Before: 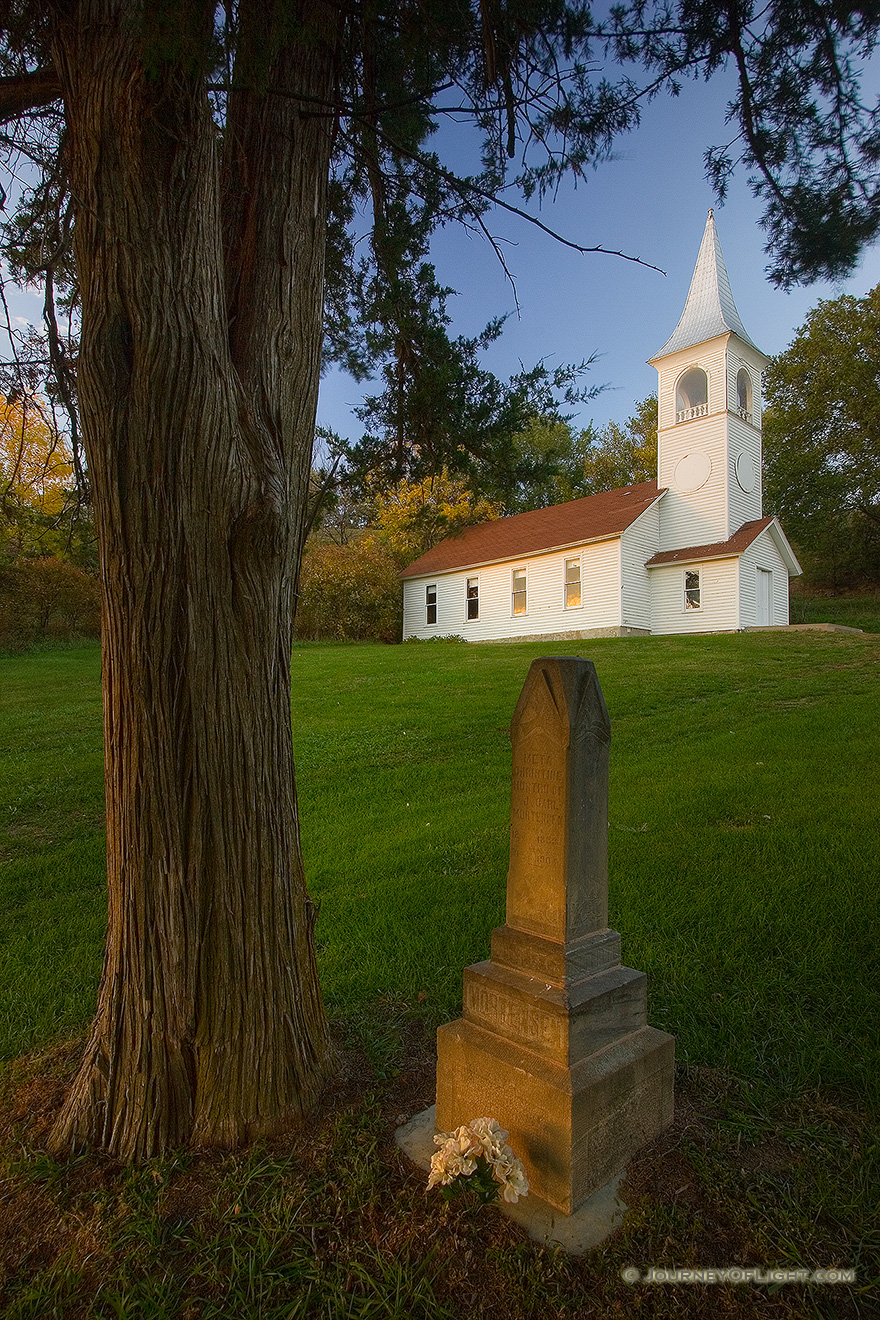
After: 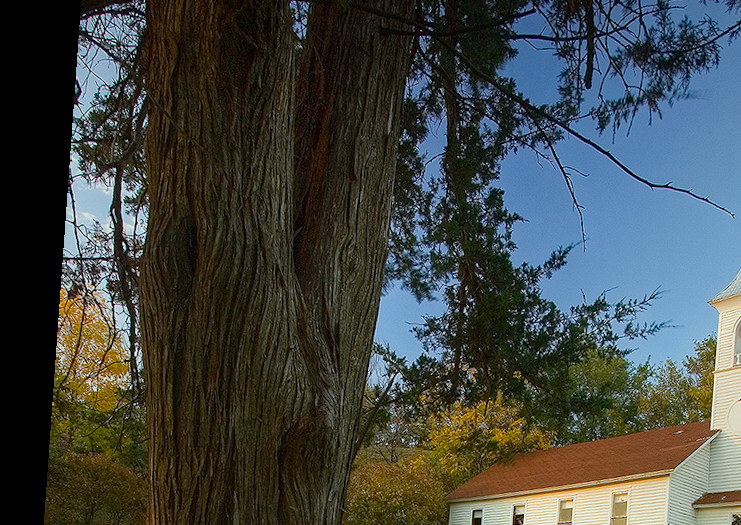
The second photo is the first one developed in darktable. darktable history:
haze removal: compatibility mode true, adaptive false
rotate and perspective: rotation 4.1°, automatic cropping off
crop: left 0.579%, top 7.627%, right 23.167%, bottom 54.275%
color correction: highlights a* -6.69, highlights b* 0.49
